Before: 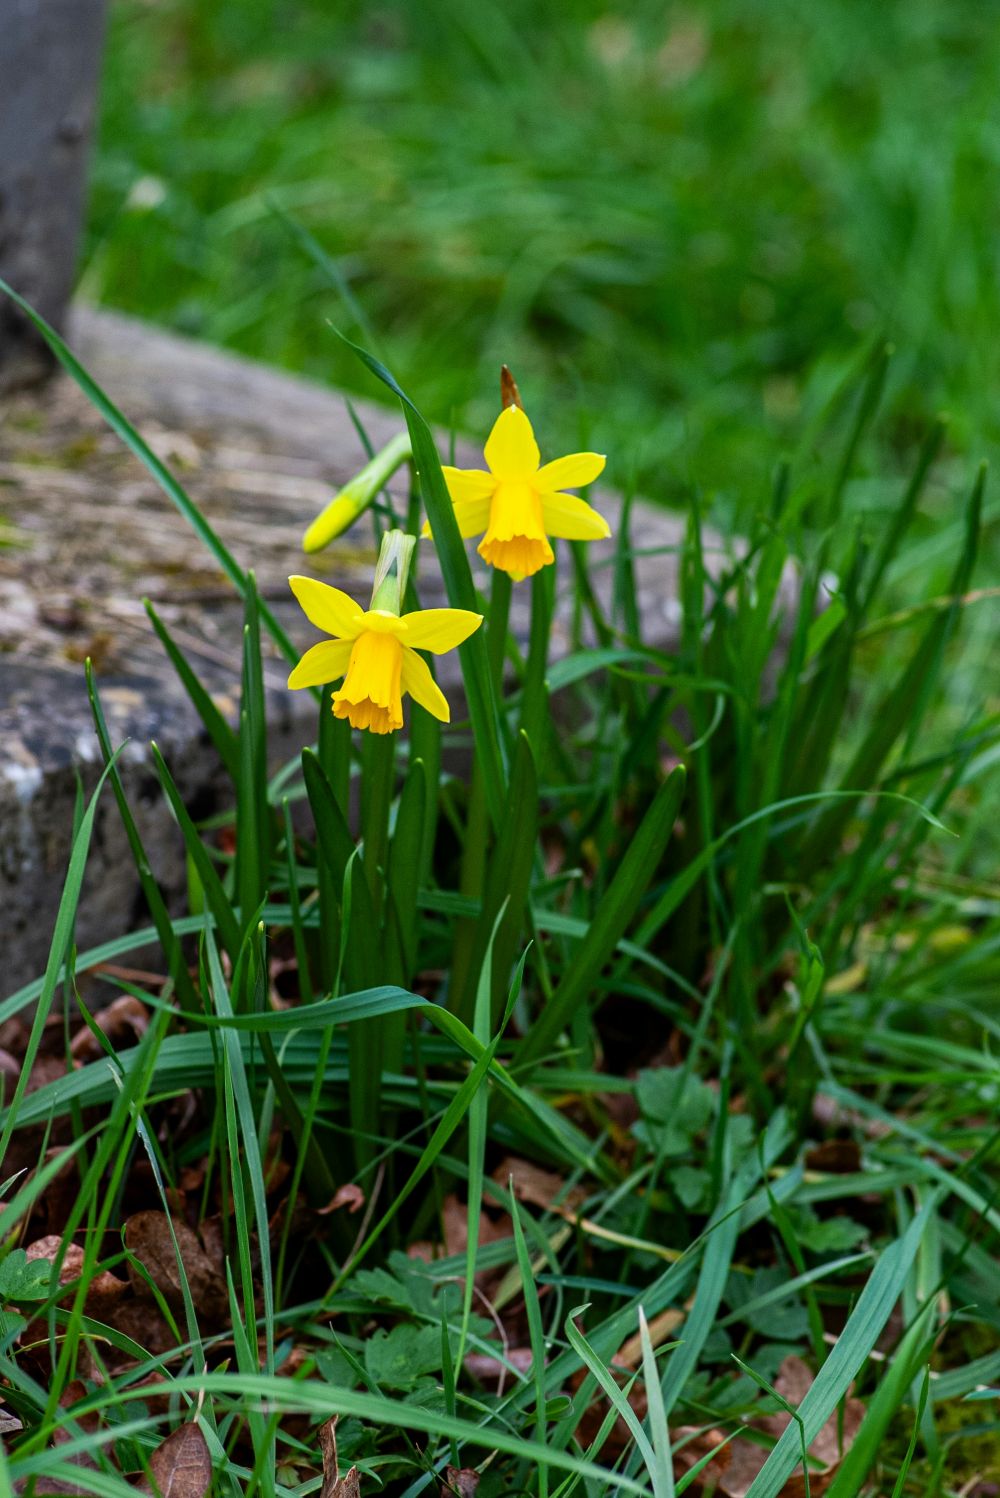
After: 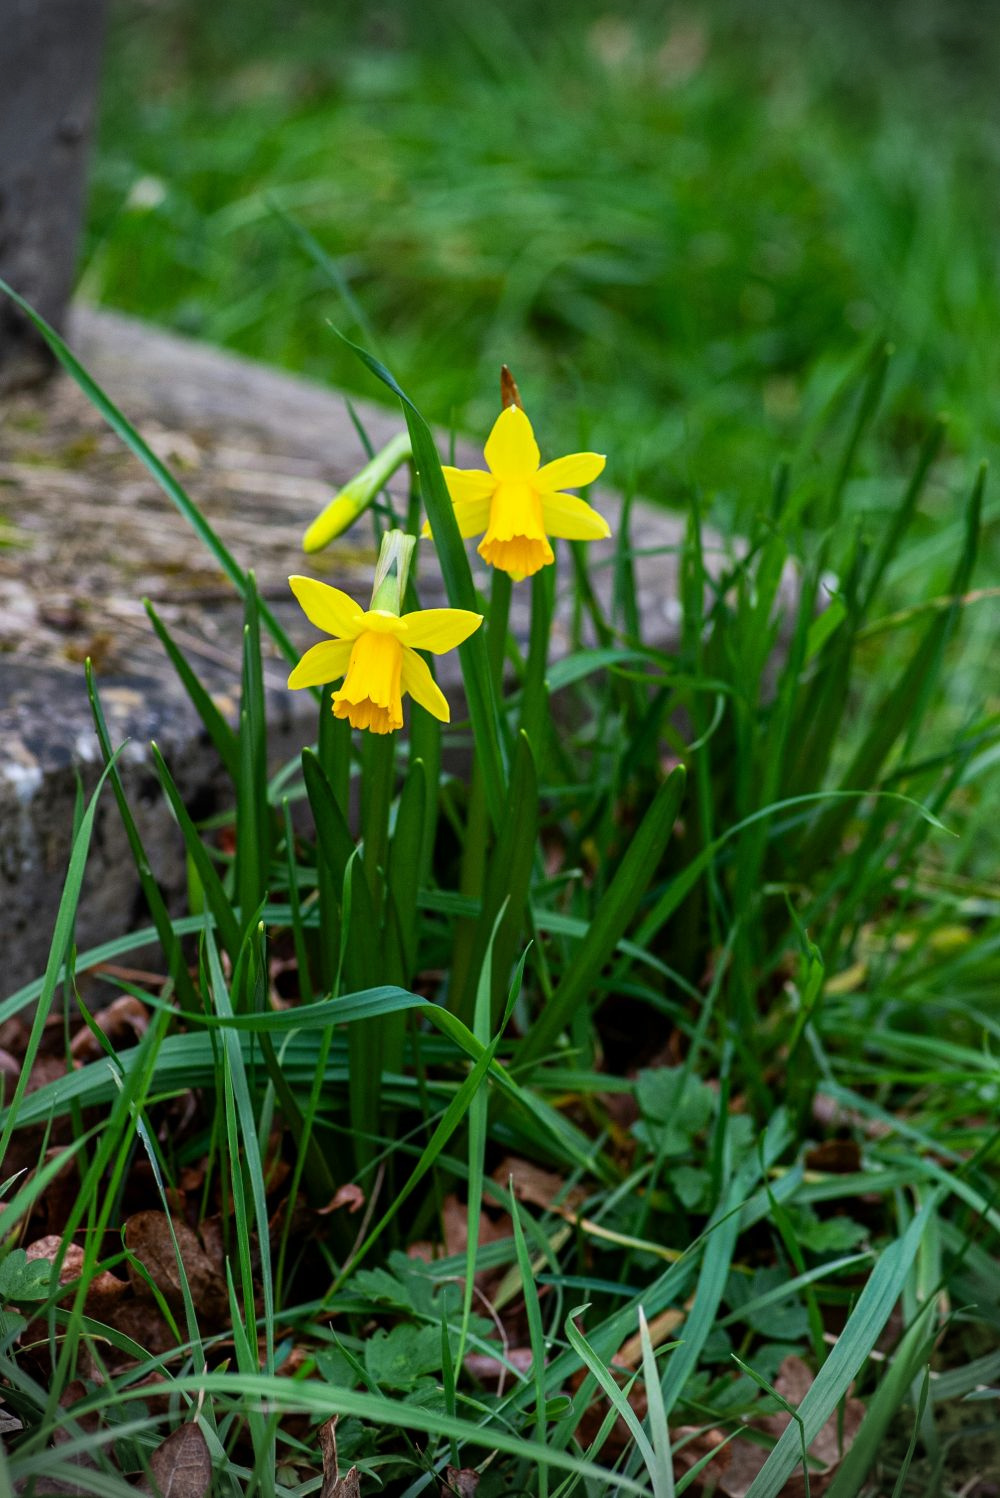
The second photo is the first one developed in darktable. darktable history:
vignetting: fall-off start 87.78%, fall-off radius 23.7%
